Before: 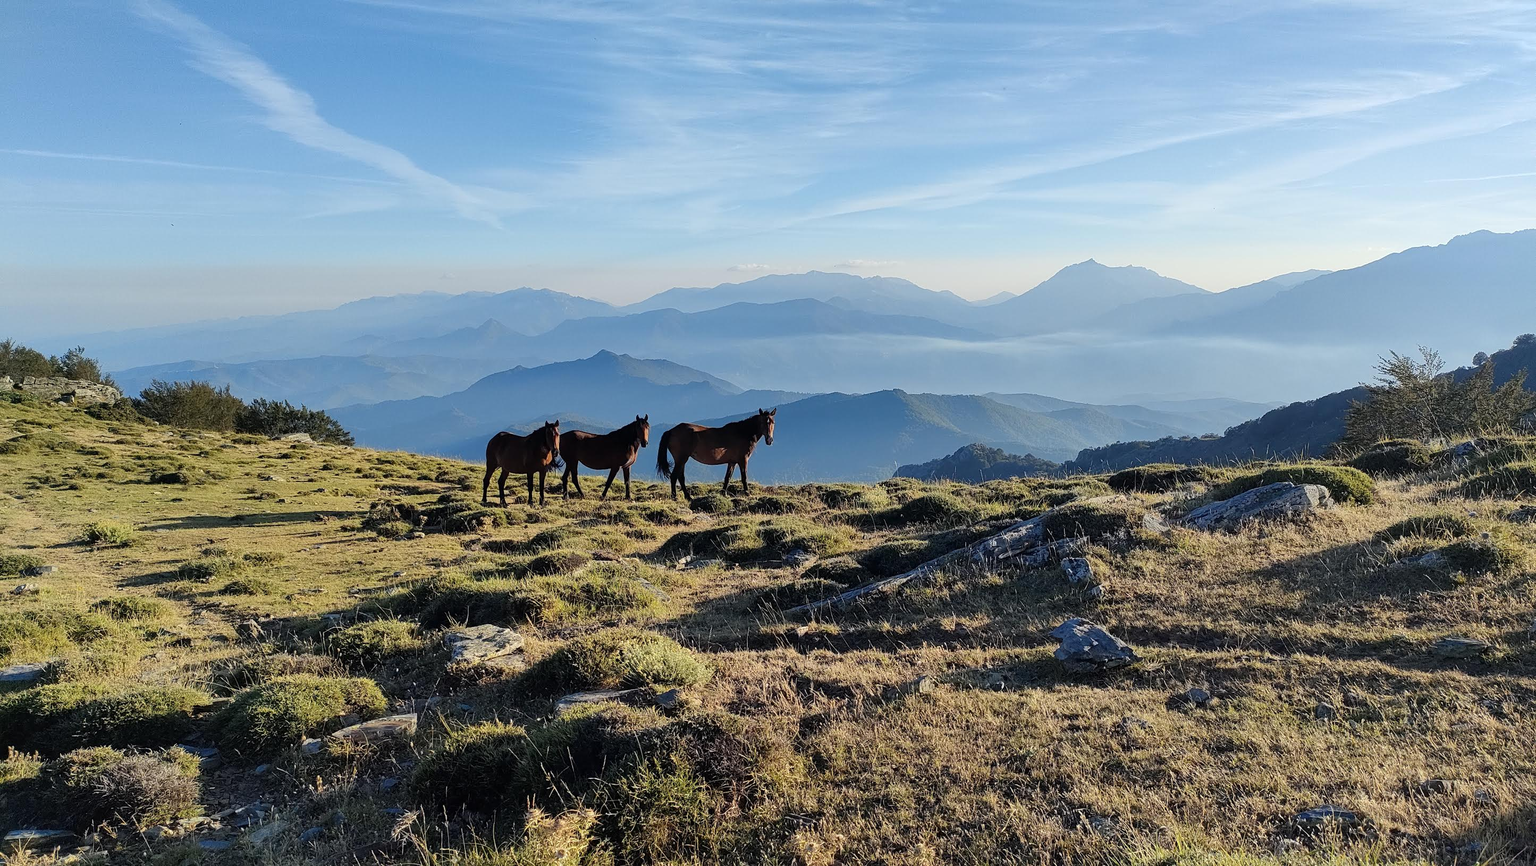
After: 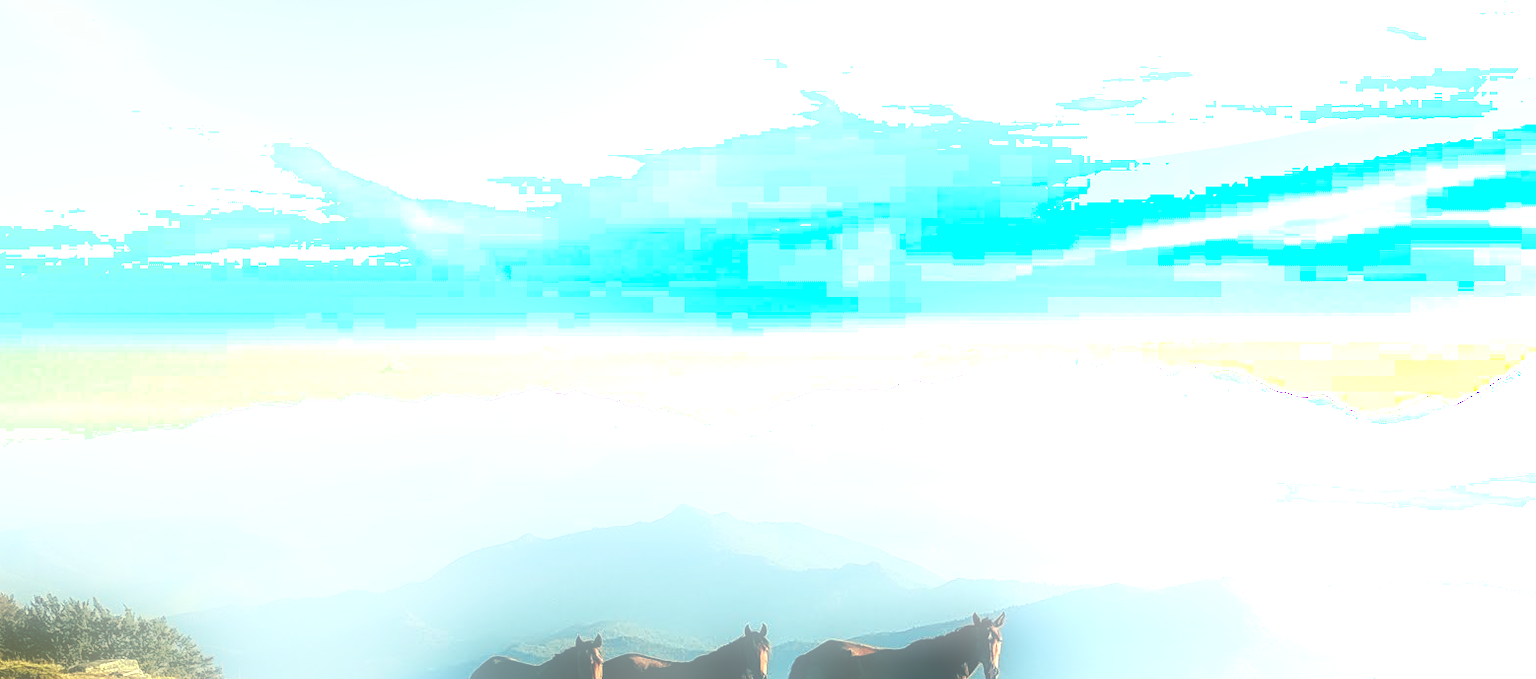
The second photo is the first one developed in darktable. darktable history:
exposure: black level correction 0, exposure 1.388 EV, compensate exposure bias true, compensate highlight preservation false
crop: left 15.306%, top 9.065%, right 30.789%, bottom 48.638%
shadows and highlights: shadows -21.3, highlights 100, soften with gaussian
color balance: mode lift, gamma, gain (sRGB), lift [1, 0.69, 1, 1], gamma [1, 1.482, 1, 1], gain [1, 1, 1, 0.802]
graduated density: on, module defaults
local contrast: on, module defaults
soften: on, module defaults
